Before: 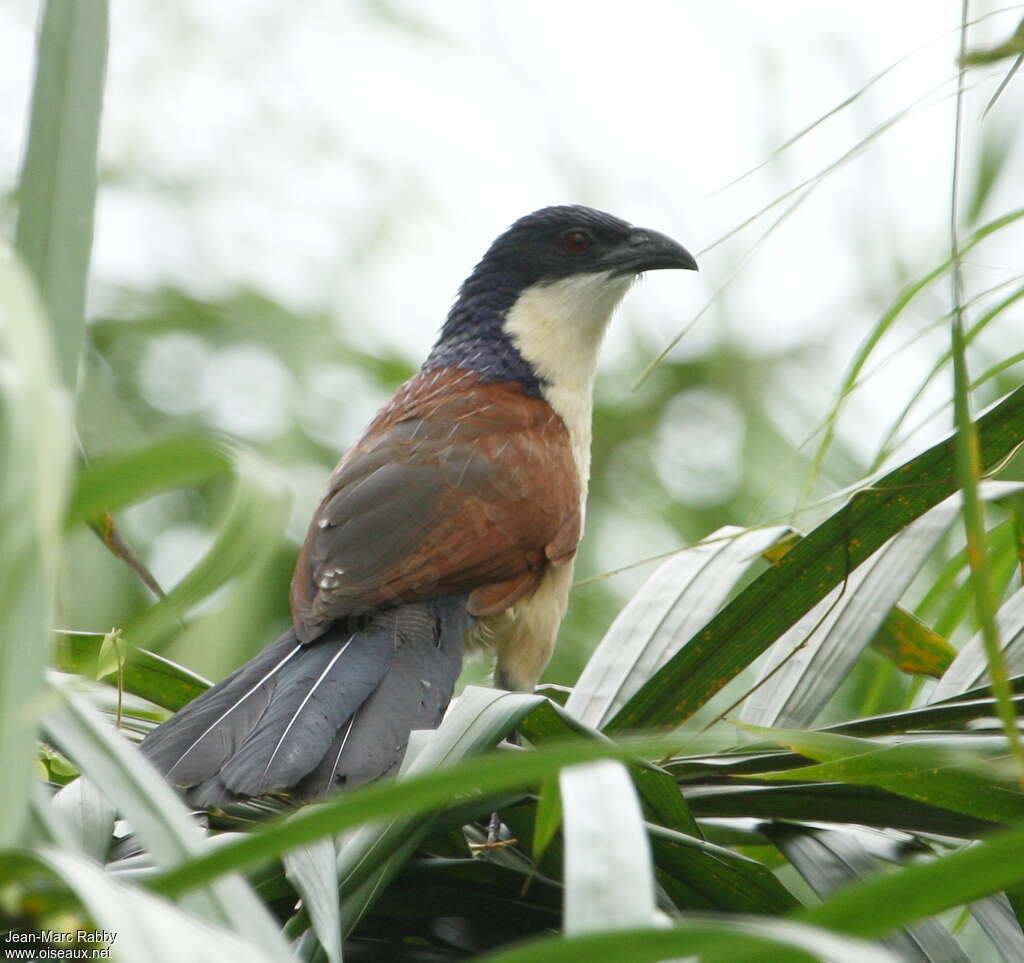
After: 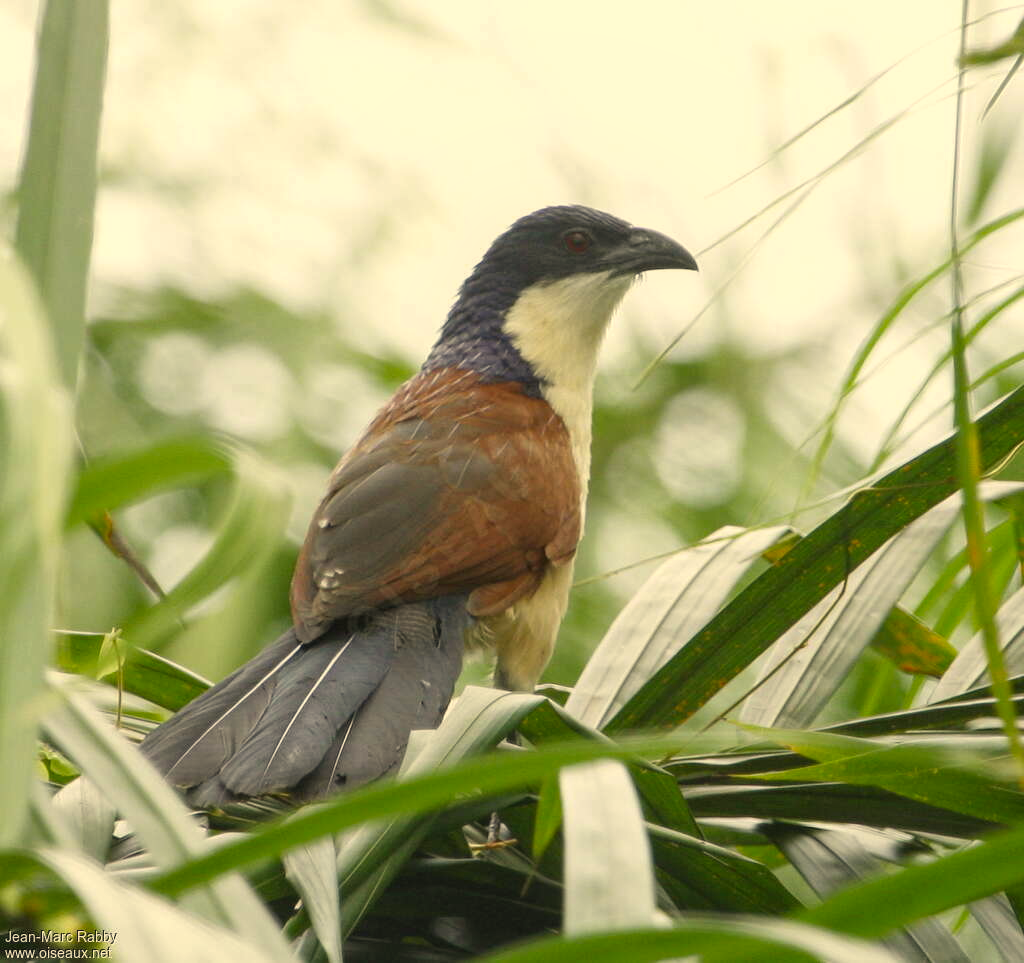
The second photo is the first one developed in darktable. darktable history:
color correction: highlights a* 2.7, highlights b* 23.15
local contrast: detail 109%
